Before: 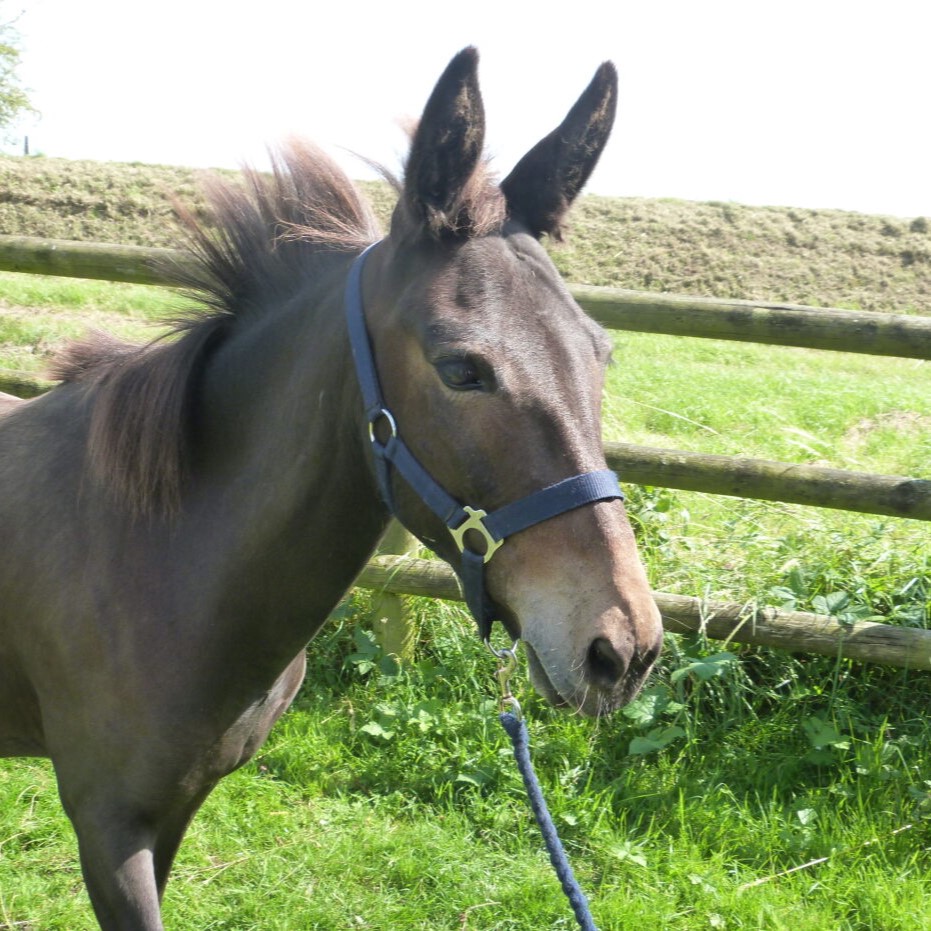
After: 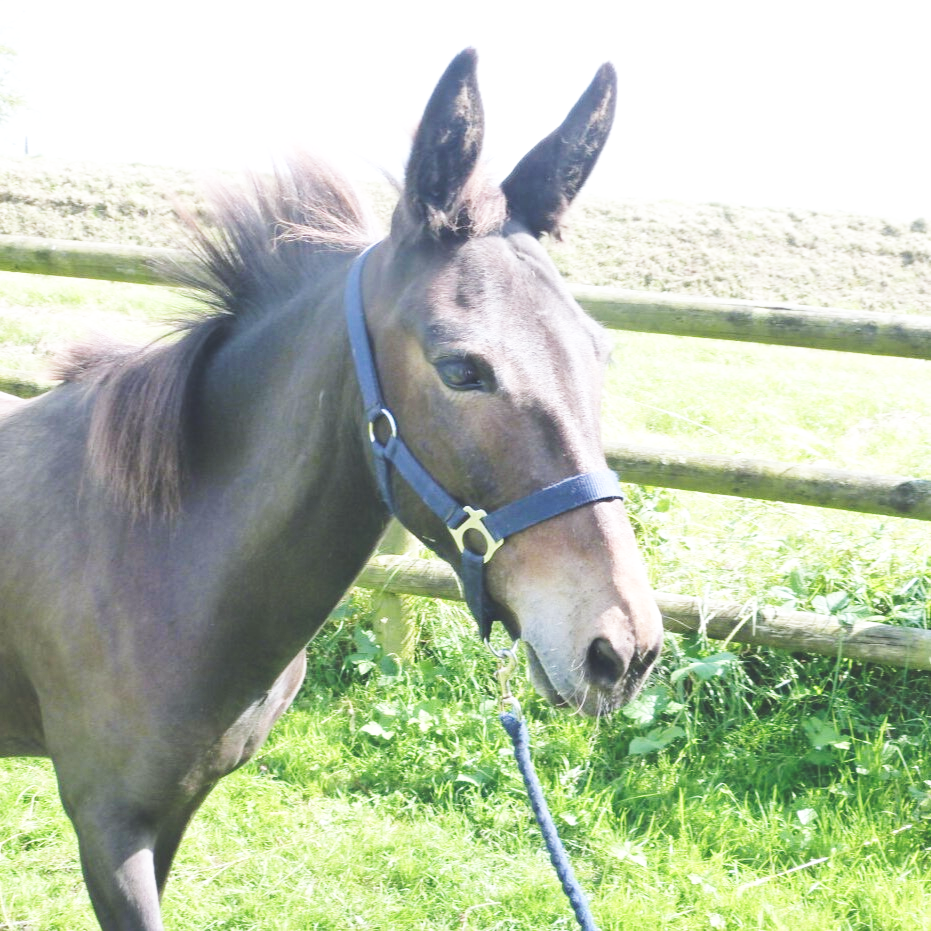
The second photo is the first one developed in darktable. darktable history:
exposure: black level correction -0.022, exposure -0.033 EV, compensate exposure bias true, compensate highlight preservation false
base curve: curves: ch0 [(0, 0.003) (0.001, 0.002) (0.006, 0.004) (0.02, 0.022) (0.048, 0.086) (0.094, 0.234) (0.162, 0.431) (0.258, 0.629) (0.385, 0.8) (0.548, 0.918) (0.751, 0.988) (1, 1)], preserve colors none
color calibration: illuminant as shot in camera, x 0.358, y 0.373, temperature 4628.91 K
